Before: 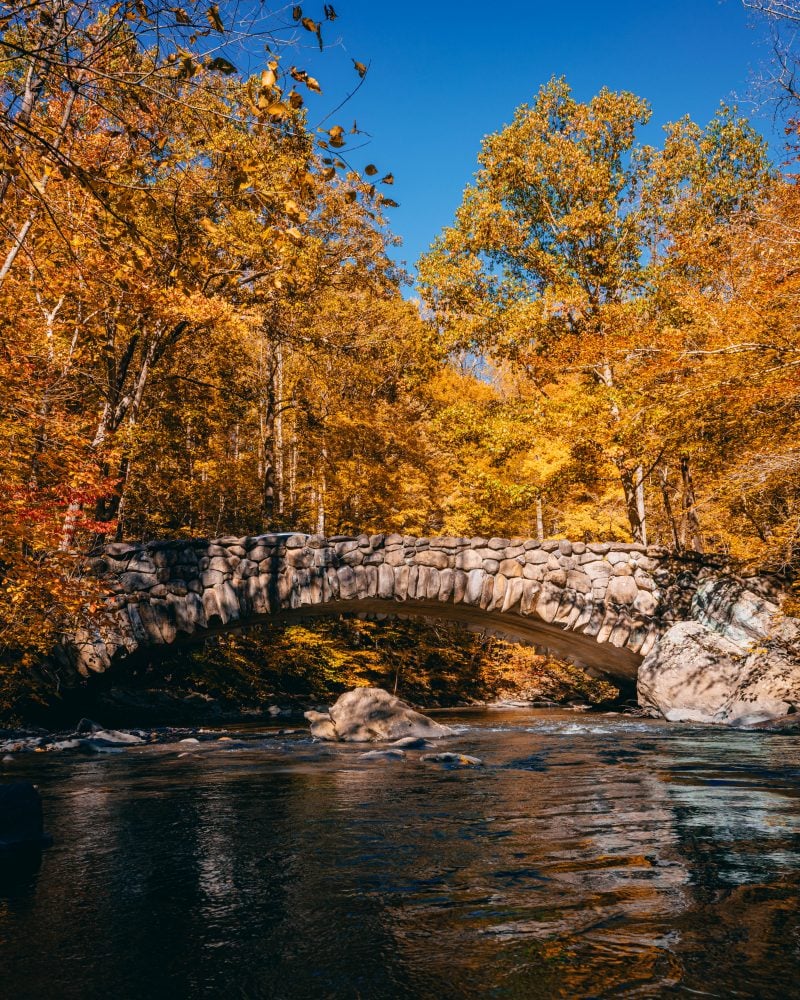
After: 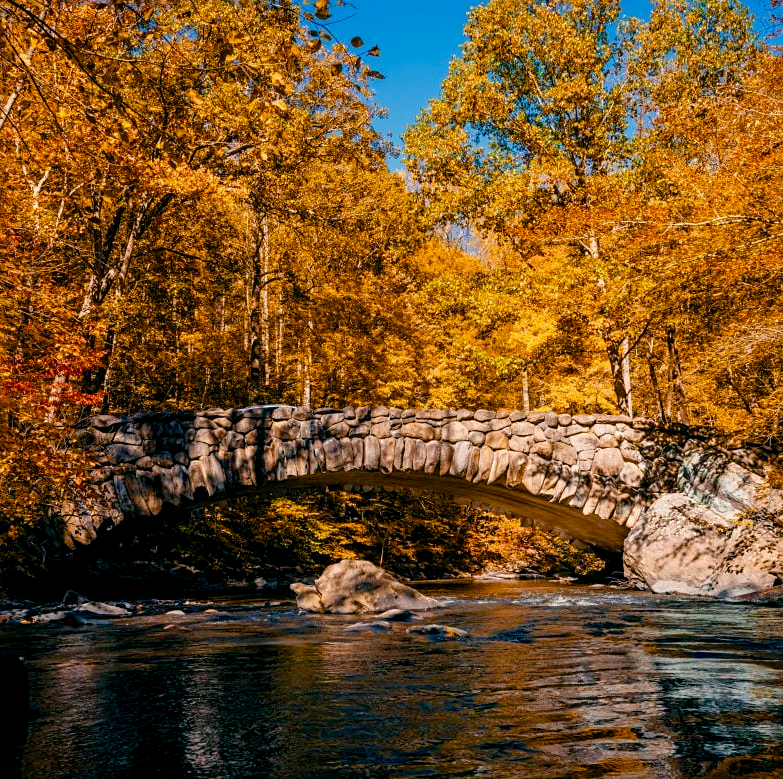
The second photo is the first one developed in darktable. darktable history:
crop and rotate: left 1.814%, top 12.818%, right 0.25%, bottom 9.225%
sharpen: amount 0.2
color balance rgb: shadows lift › chroma 1%, shadows lift › hue 240.84°, highlights gain › chroma 2%, highlights gain › hue 73.2°, global offset › luminance -0.5%, perceptual saturation grading › global saturation 20%, perceptual saturation grading › highlights -25%, perceptual saturation grading › shadows 50%, global vibrance 15%
